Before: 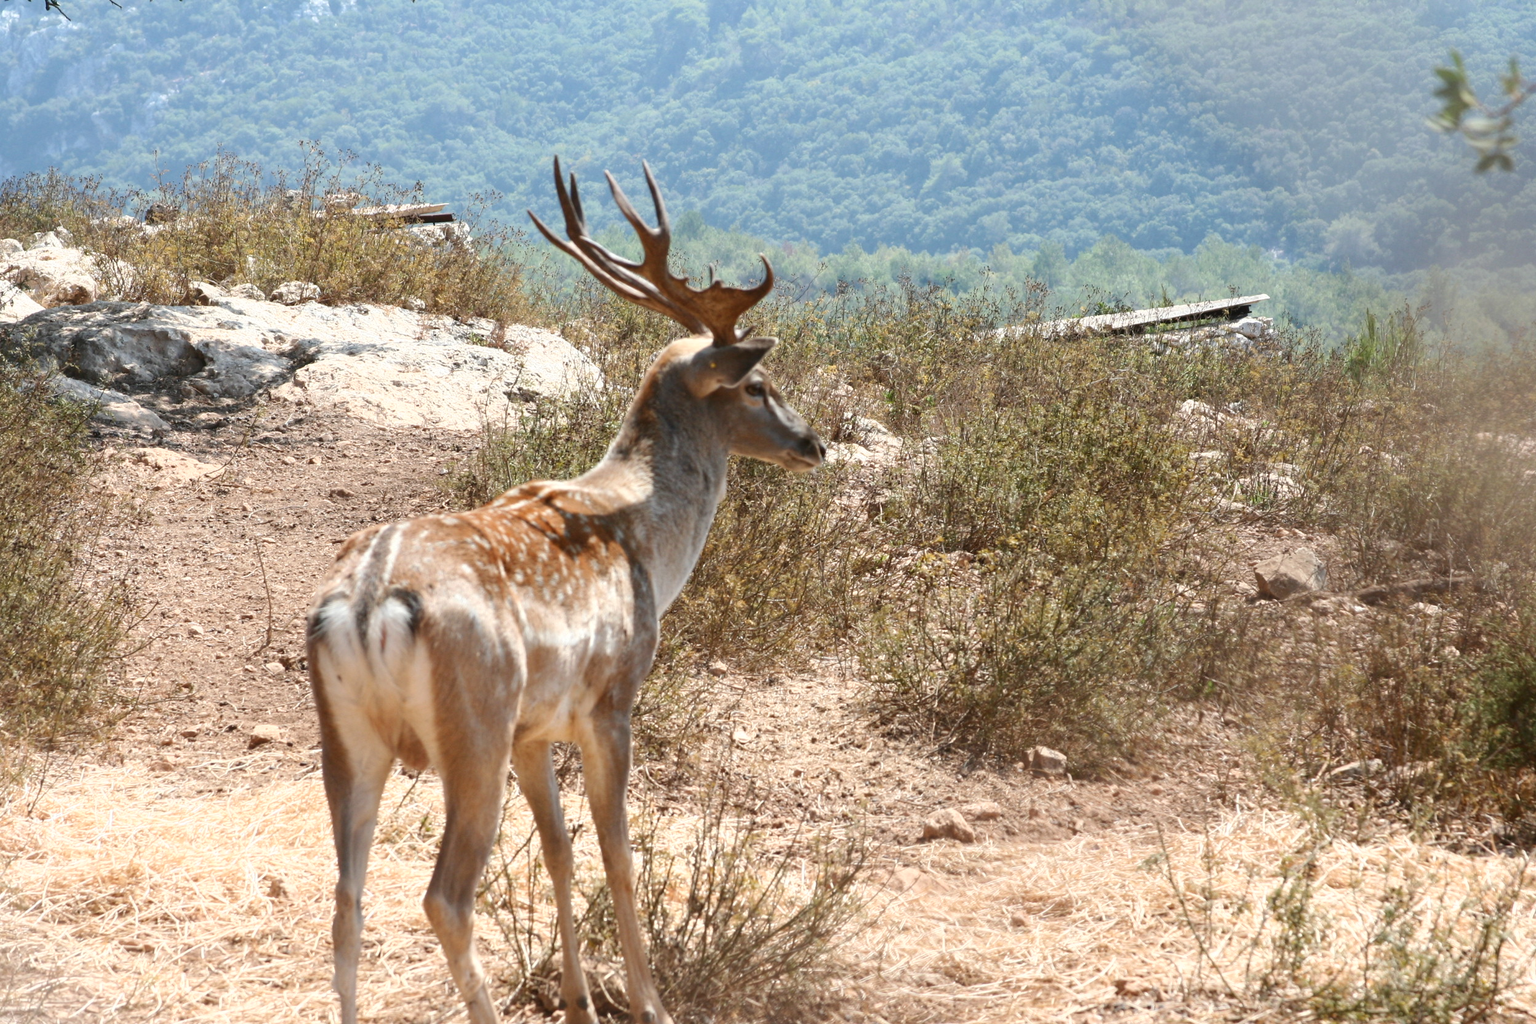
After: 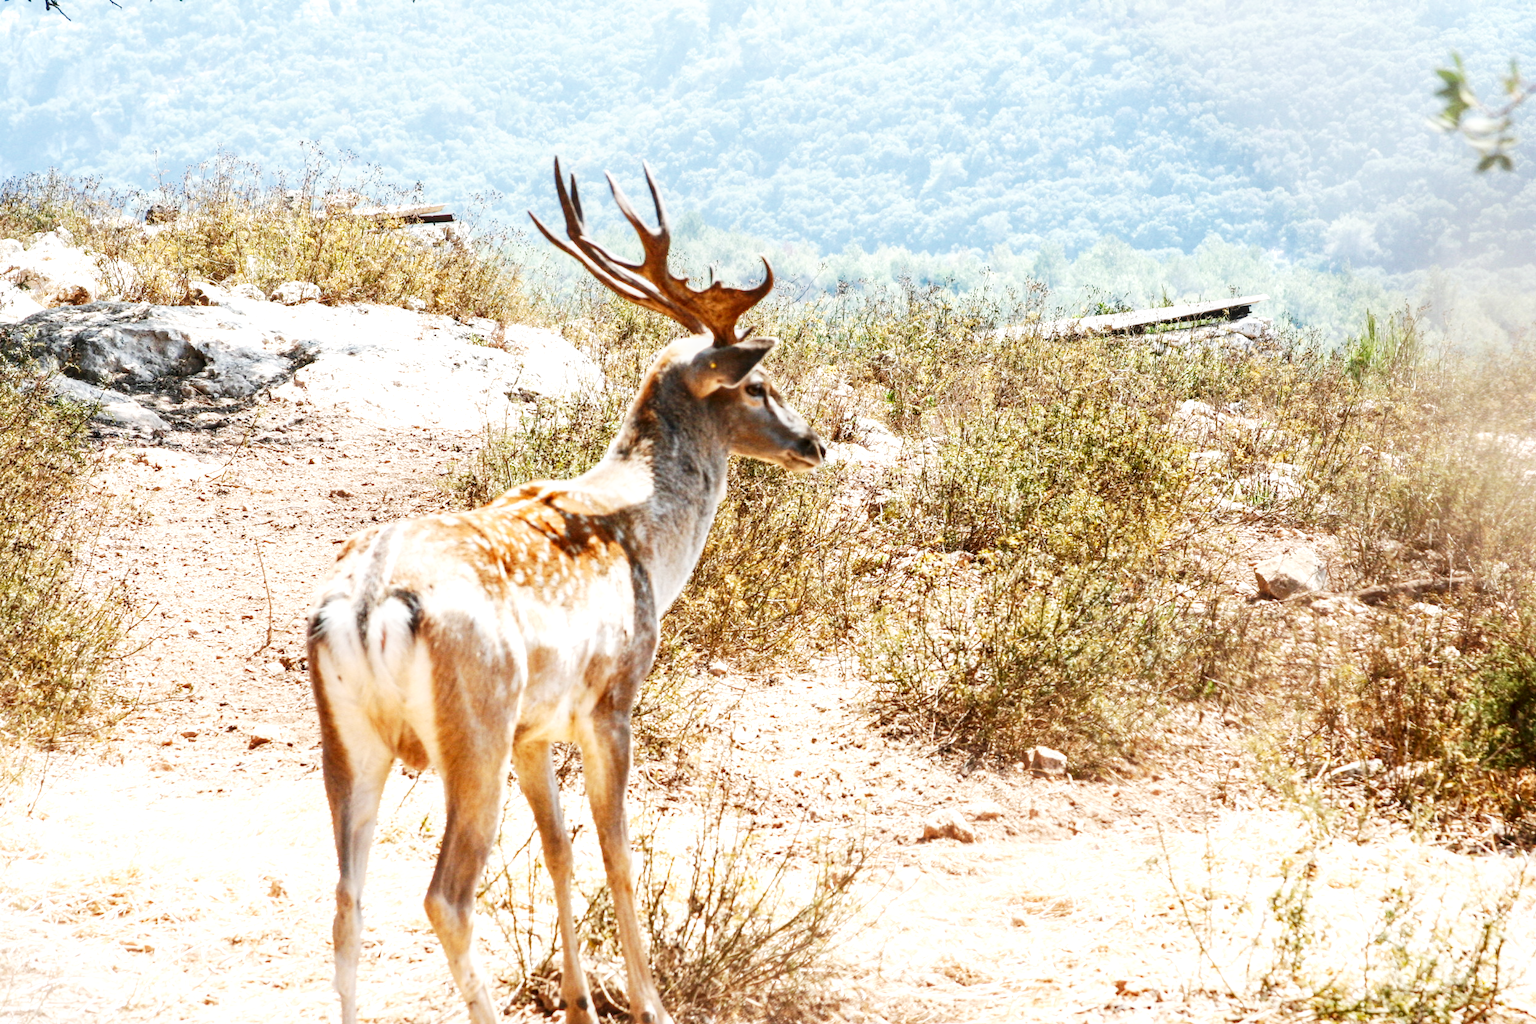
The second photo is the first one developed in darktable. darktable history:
local contrast: detail 130%
base curve: curves: ch0 [(0, 0) (0.007, 0.004) (0.027, 0.03) (0.046, 0.07) (0.207, 0.54) (0.442, 0.872) (0.673, 0.972) (1, 1)], preserve colors none
